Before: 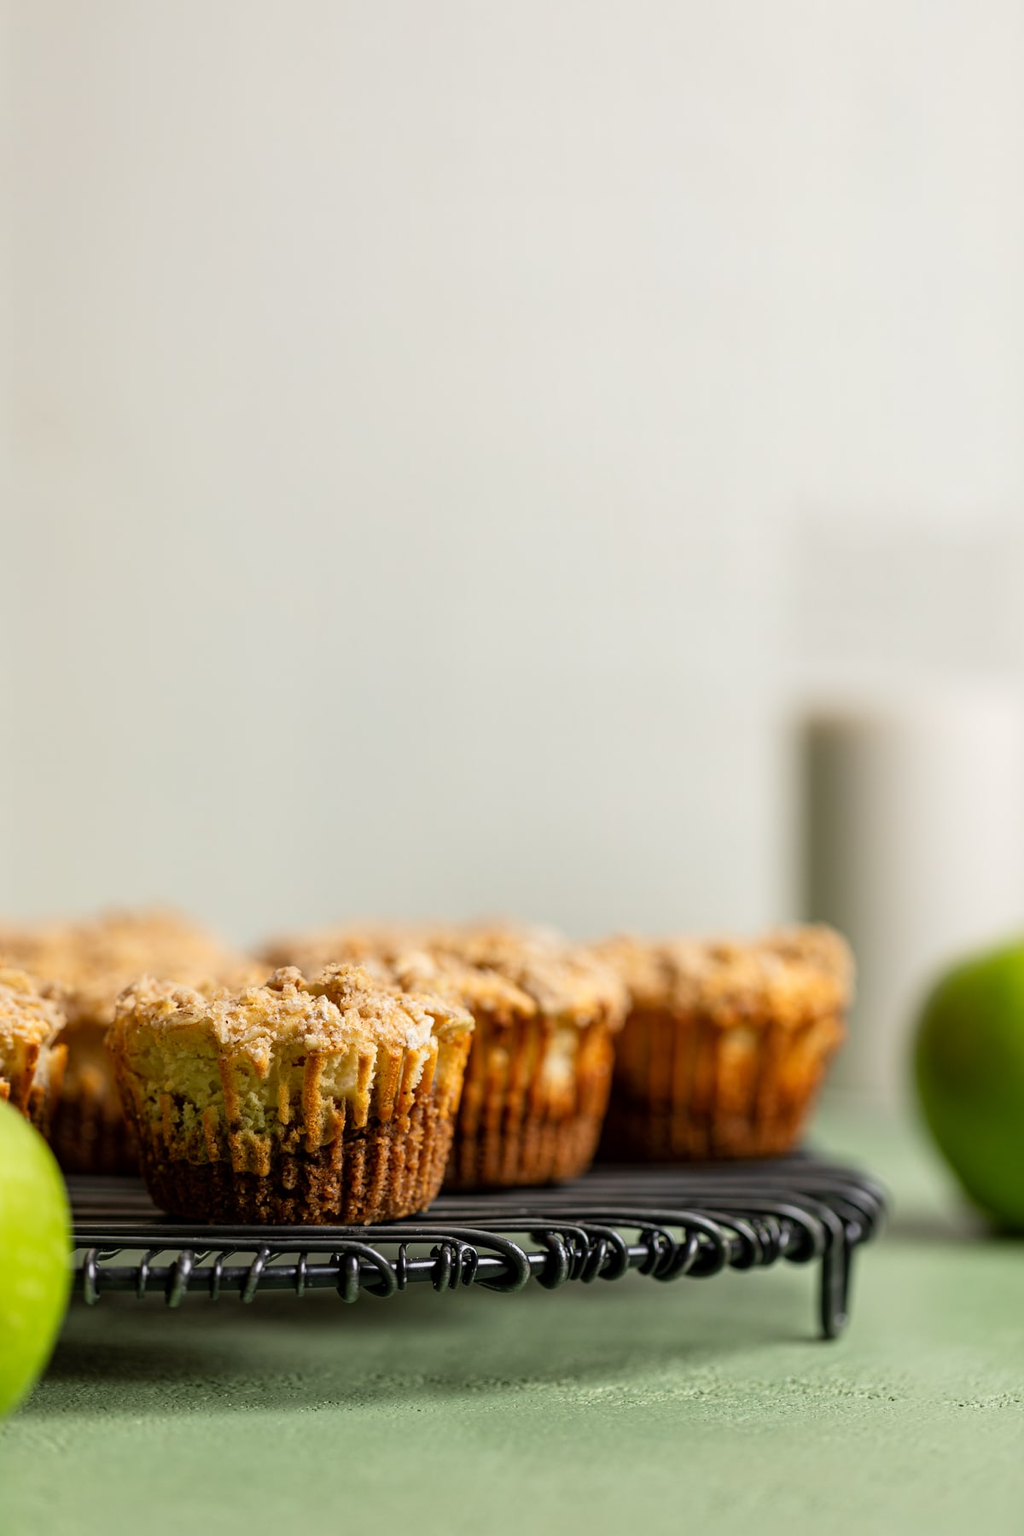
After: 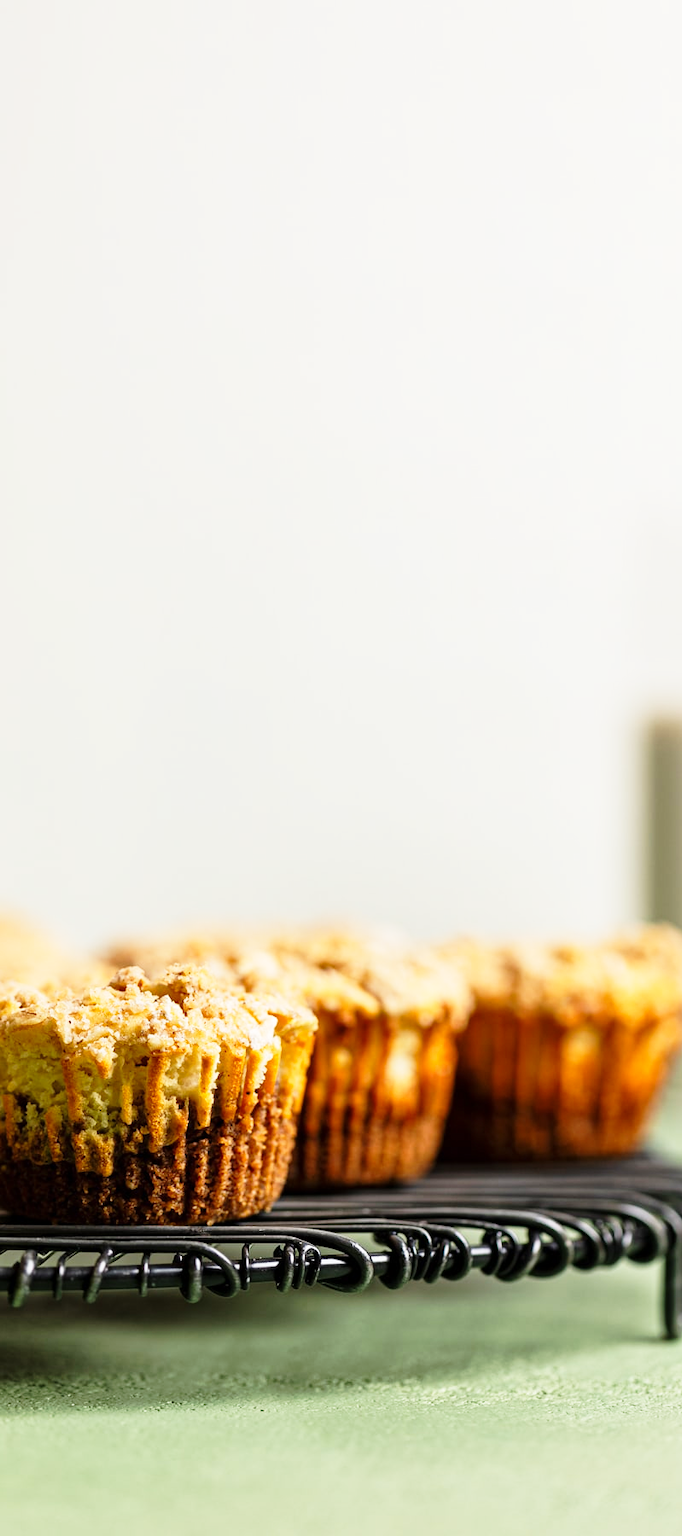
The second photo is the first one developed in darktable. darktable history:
base curve: curves: ch0 [(0, 0) (0.028, 0.03) (0.121, 0.232) (0.46, 0.748) (0.859, 0.968) (1, 1)], preserve colors none
crop: left 15.408%, right 17.851%
tone curve: curves: ch0 [(0, 0) (0.15, 0.17) (0.452, 0.437) (0.611, 0.588) (0.751, 0.749) (1, 1)]; ch1 [(0, 0) (0.325, 0.327) (0.412, 0.45) (0.453, 0.484) (0.5, 0.501) (0.541, 0.55) (0.617, 0.612) (0.695, 0.697) (1, 1)]; ch2 [(0, 0) (0.386, 0.397) (0.452, 0.459) (0.505, 0.498) (0.524, 0.547) (0.574, 0.566) (0.633, 0.641) (1, 1)], preserve colors none
